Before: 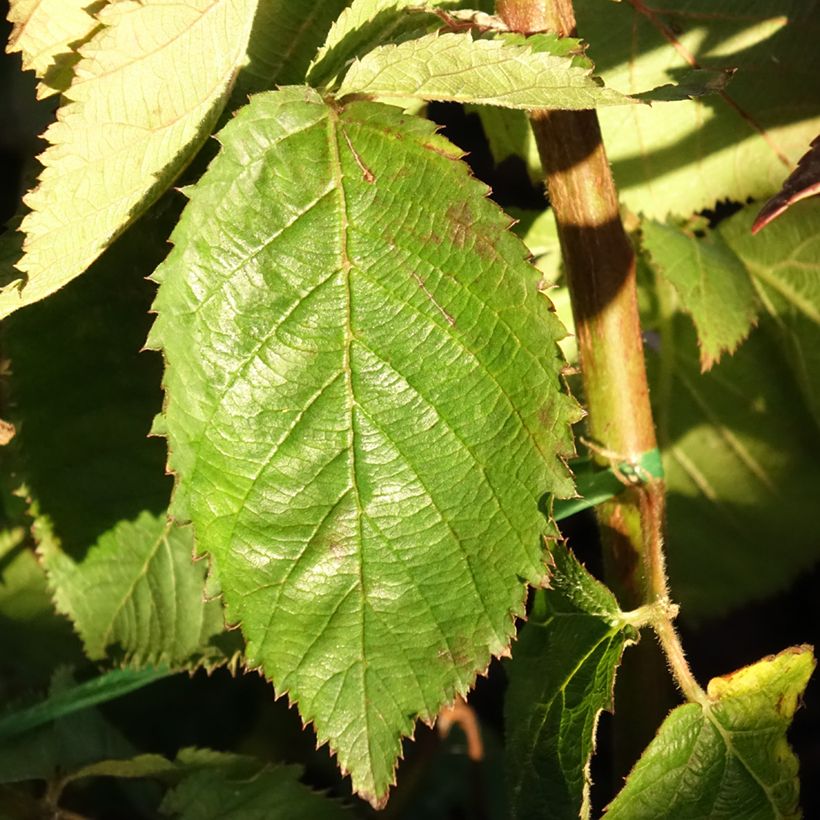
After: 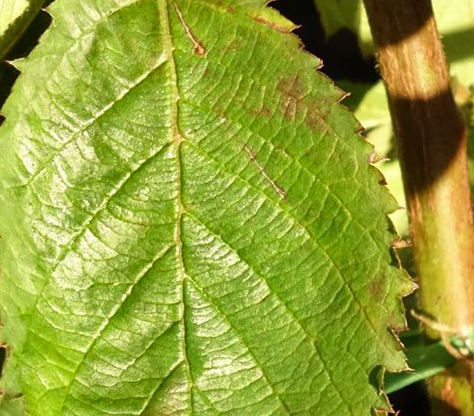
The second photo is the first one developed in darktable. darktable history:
shadows and highlights: radius 131.18, soften with gaussian
crop: left 20.697%, top 15.522%, right 21.398%, bottom 33.705%
